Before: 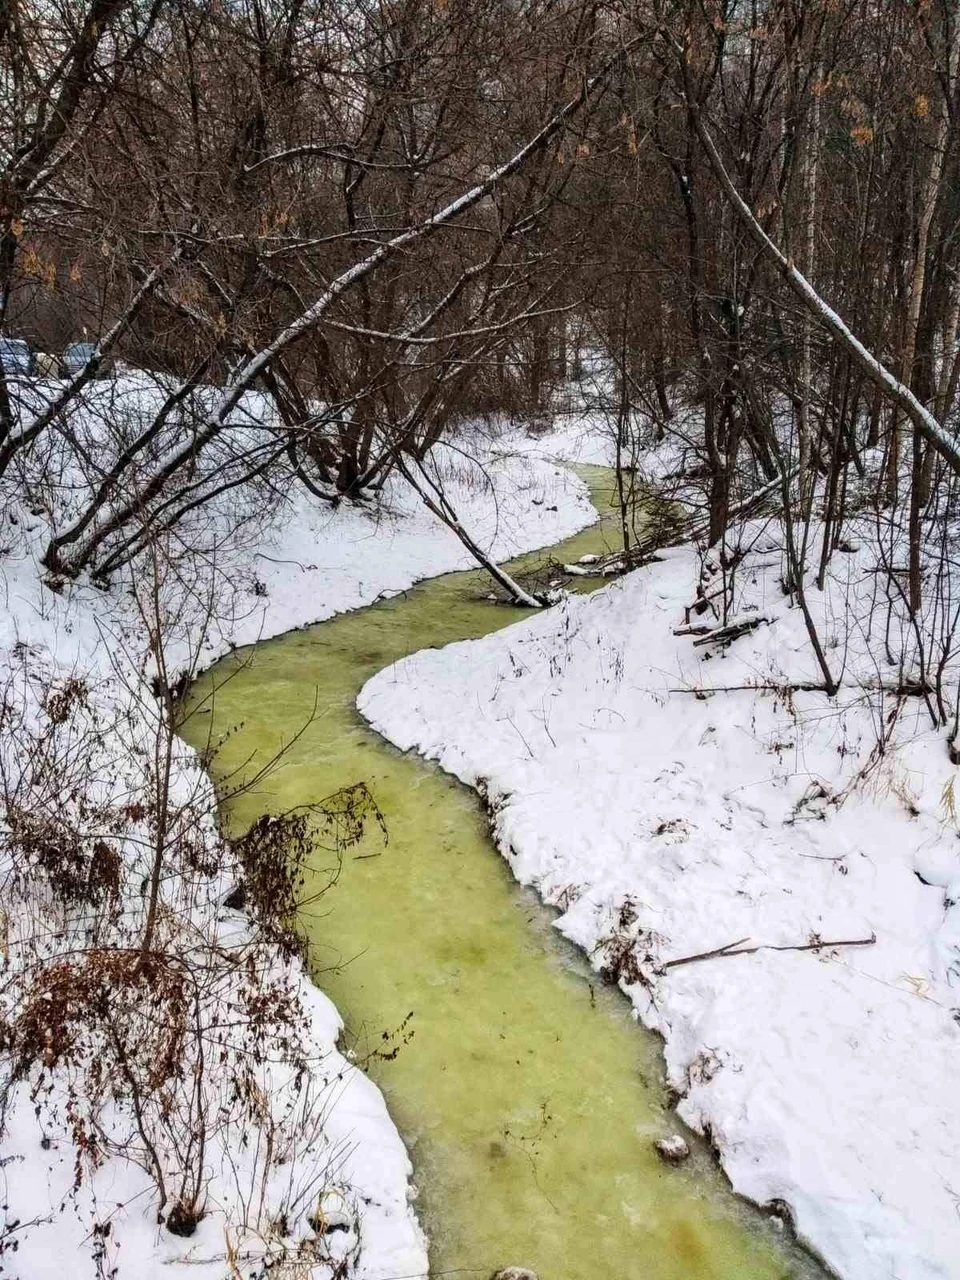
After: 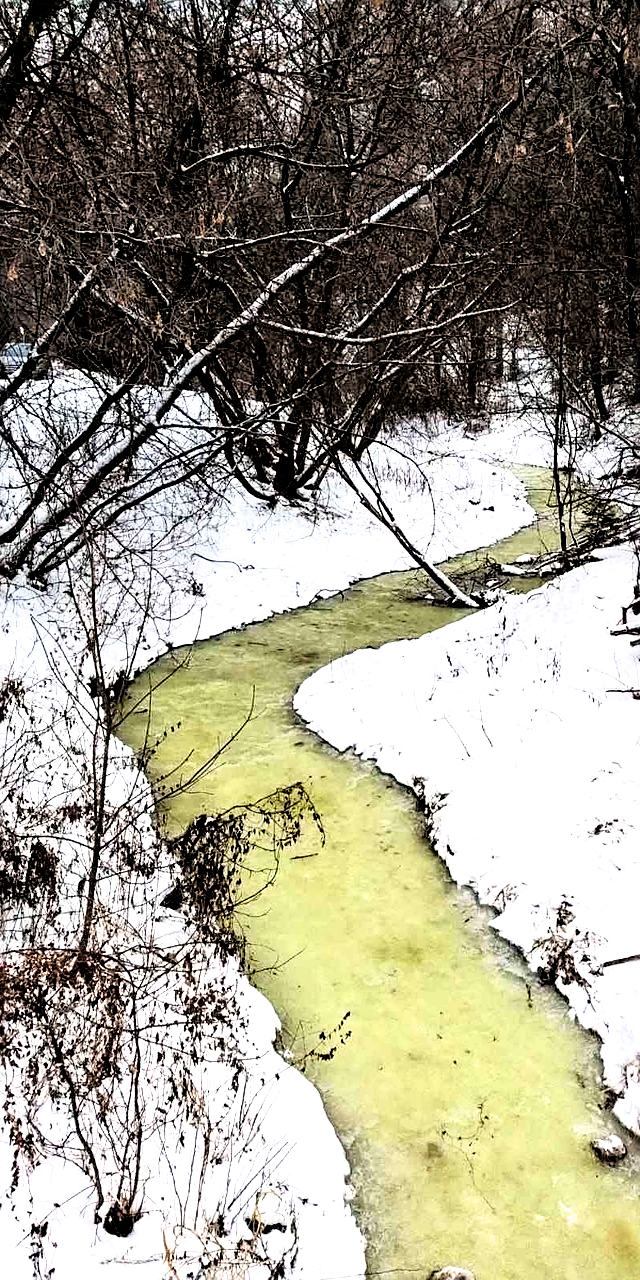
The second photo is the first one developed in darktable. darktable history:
sharpen: on, module defaults
crop and rotate: left 6.617%, right 26.717%
filmic rgb: black relative exposure -3.57 EV, white relative exposure 2.29 EV, hardness 3.41
exposure: exposure 0.507 EV, compensate highlight preservation false
